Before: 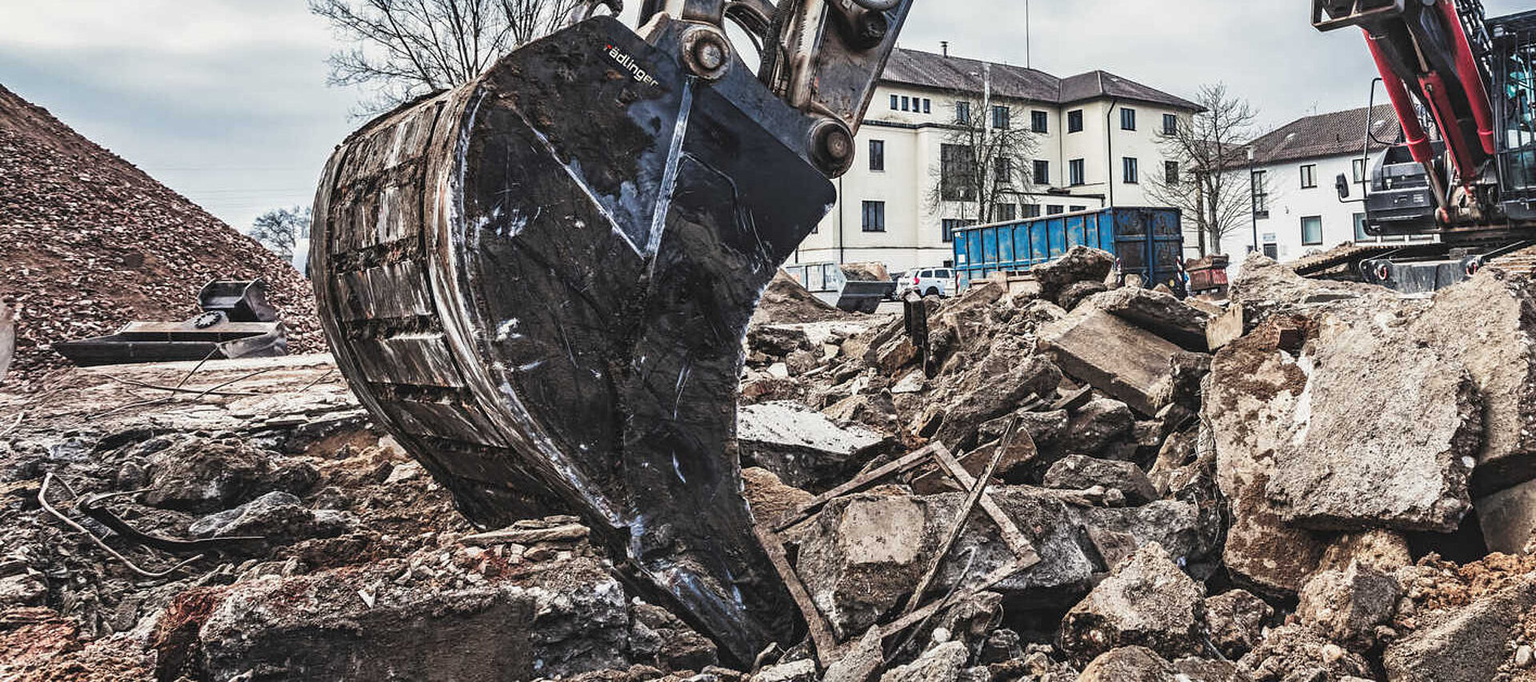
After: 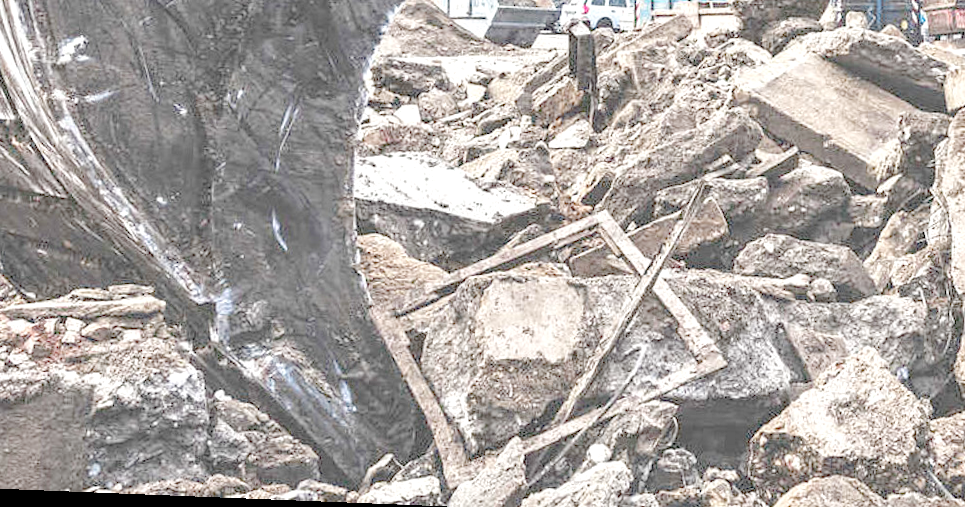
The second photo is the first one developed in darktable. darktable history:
rotate and perspective: rotation 2.27°, automatic cropping off
crop: left 29.672%, top 41.786%, right 20.851%, bottom 3.487%
white balance: emerald 1
exposure: exposure 0.3 EV
